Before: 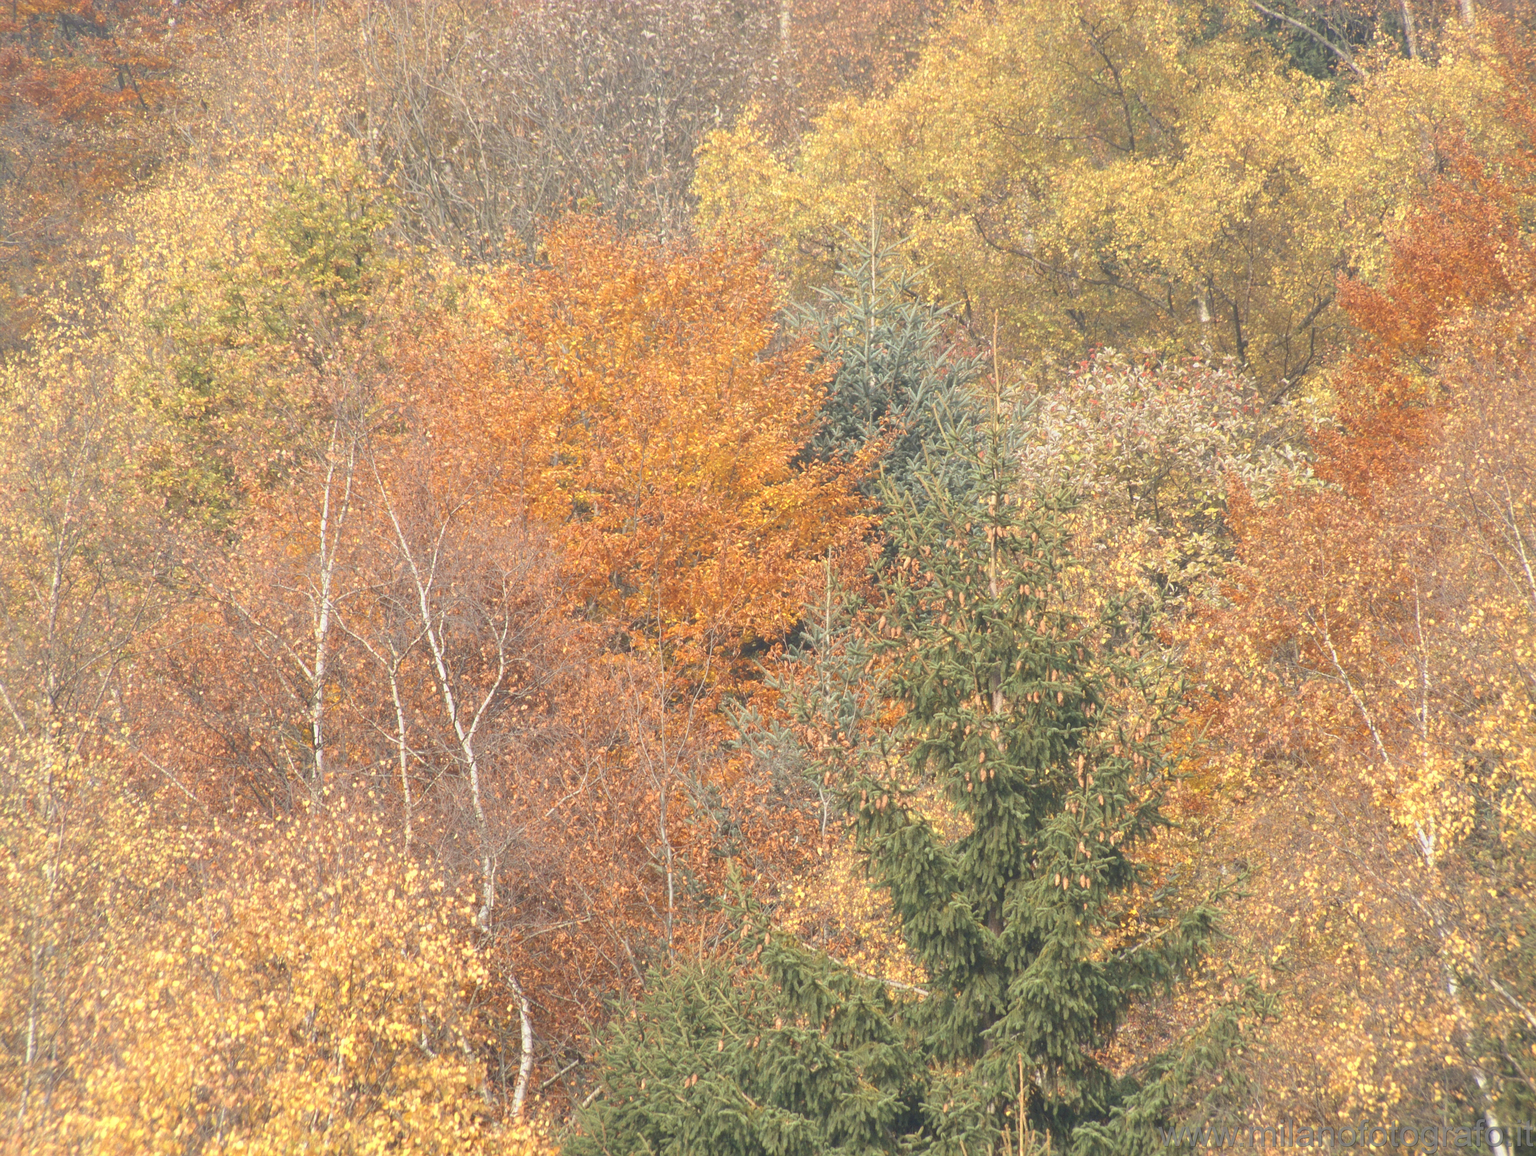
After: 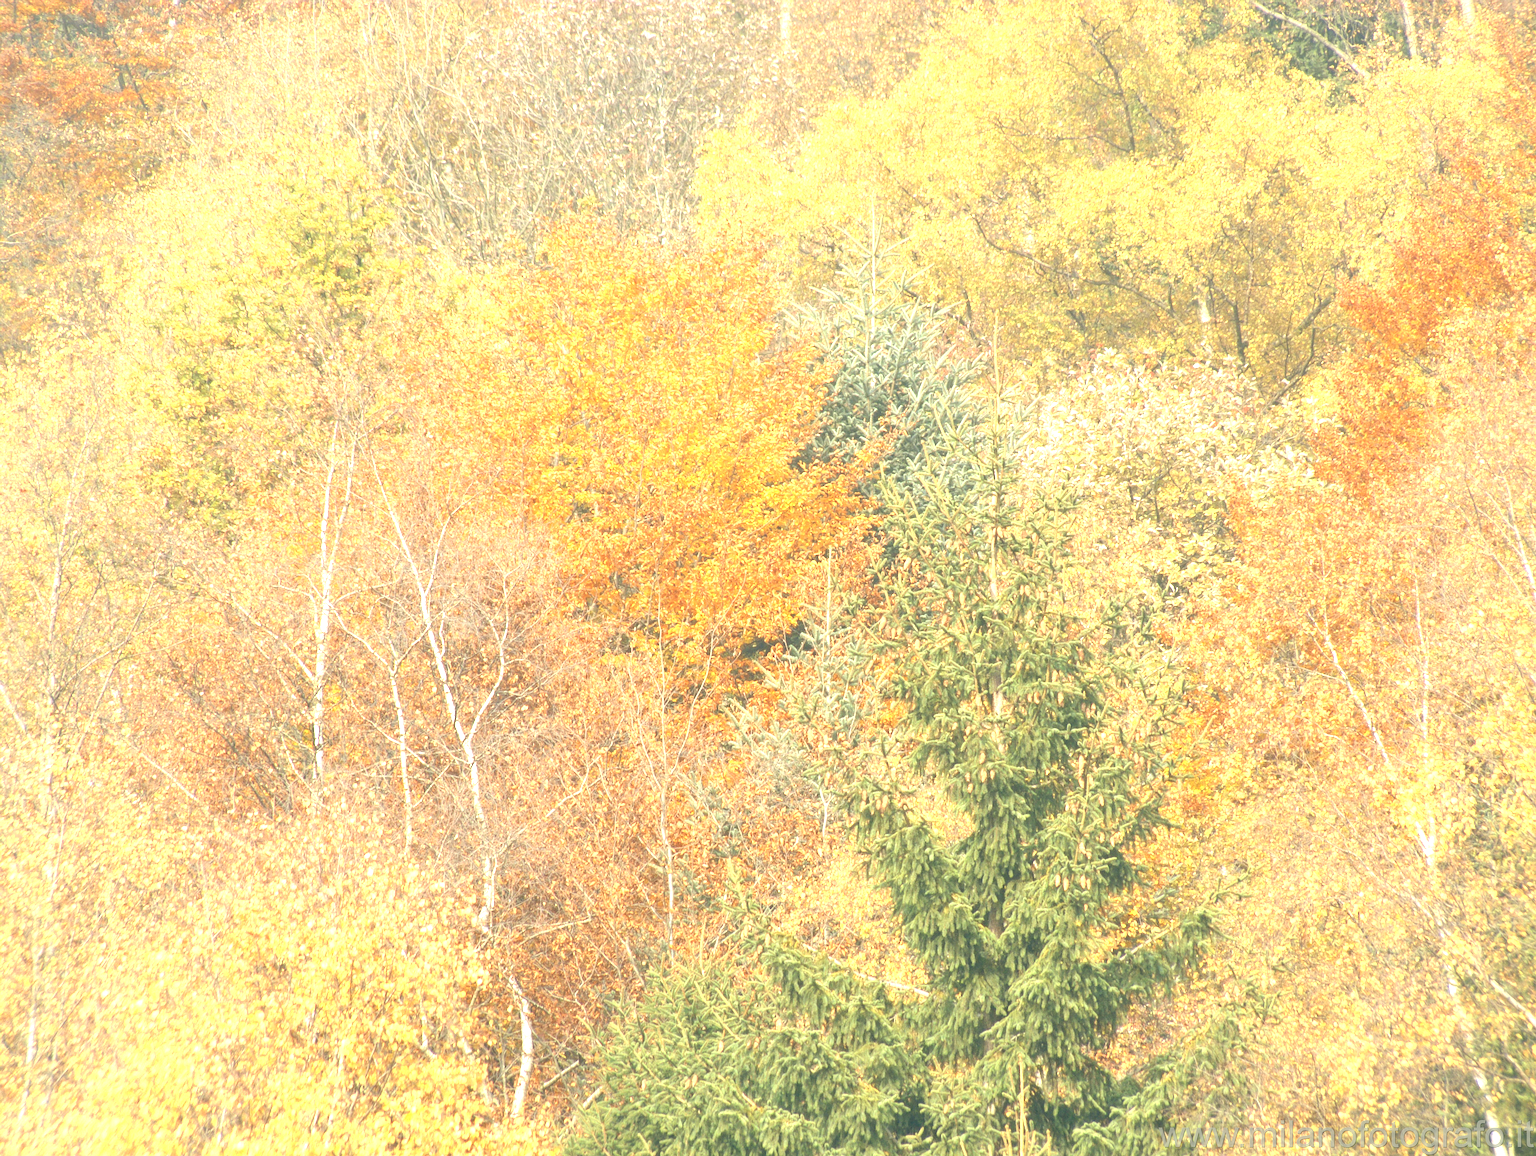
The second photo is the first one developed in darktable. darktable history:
color balance: lift [1.005, 0.99, 1.007, 1.01], gamma [1, 1.034, 1.032, 0.966], gain [0.873, 1.055, 1.067, 0.933]
exposure: black level correction 0, exposure 1.379 EV, compensate exposure bias true, compensate highlight preservation false
tone equalizer: on, module defaults
